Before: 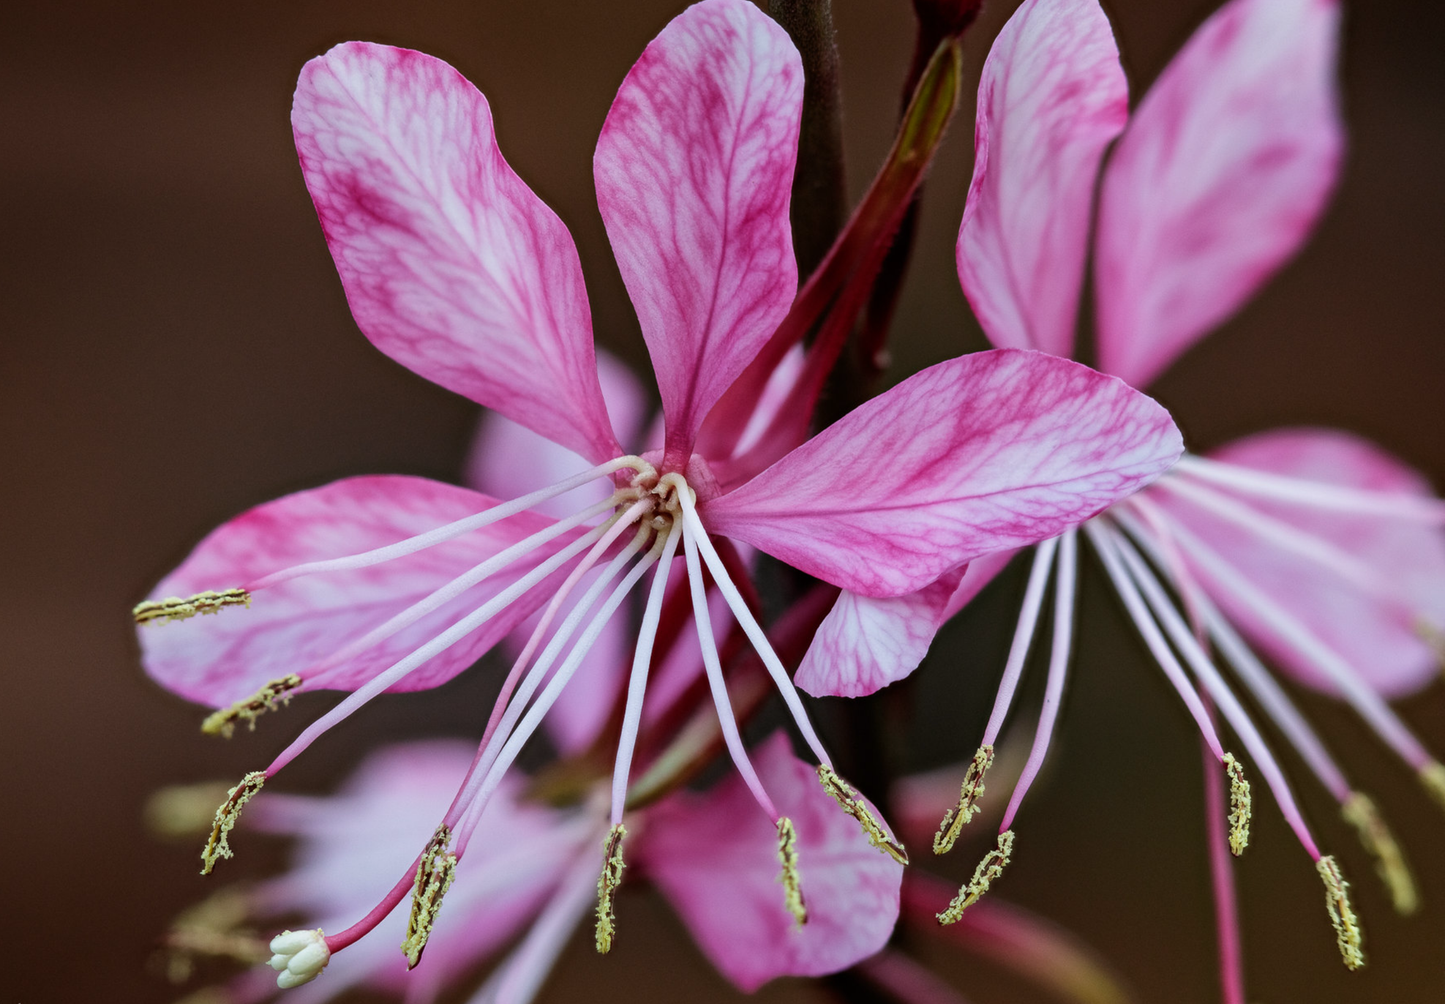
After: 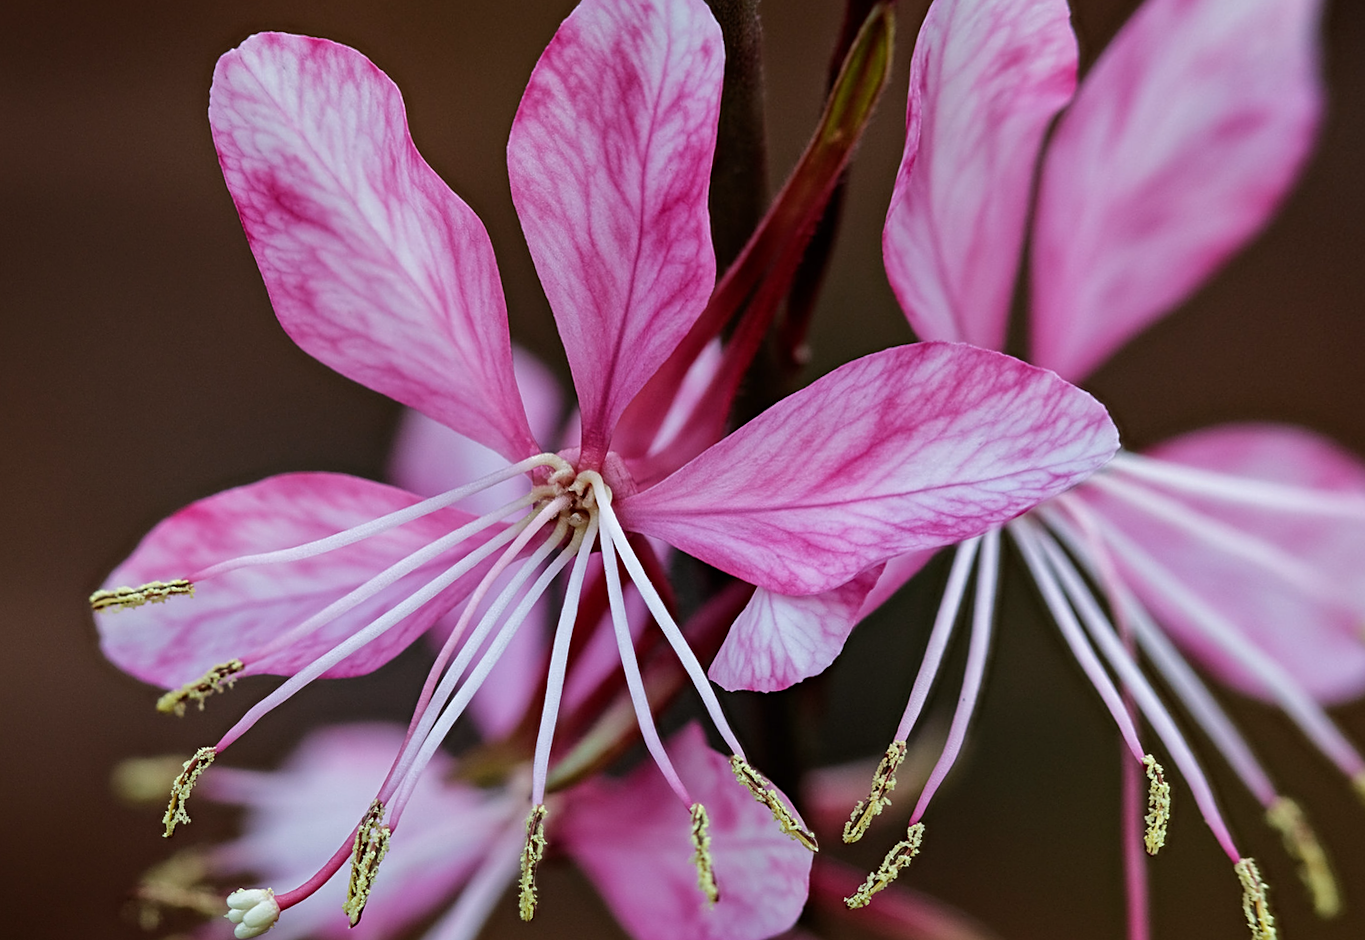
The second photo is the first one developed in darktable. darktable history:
rotate and perspective: rotation 0.062°, lens shift (vertical) 0.115, lens shift (horizontal) -0.133, crop left 0.047, crop right 0.94, crop top 0.061, crop bottom 0.94
sharpen: on, module defaults
tone equalizer: -8 EV -1.84 EV, -7 EV -1.16 EV, -6 EV -1.62 EV, smoothing diameter 25%, edges refinement/feathering 10, preserve details guided filter
